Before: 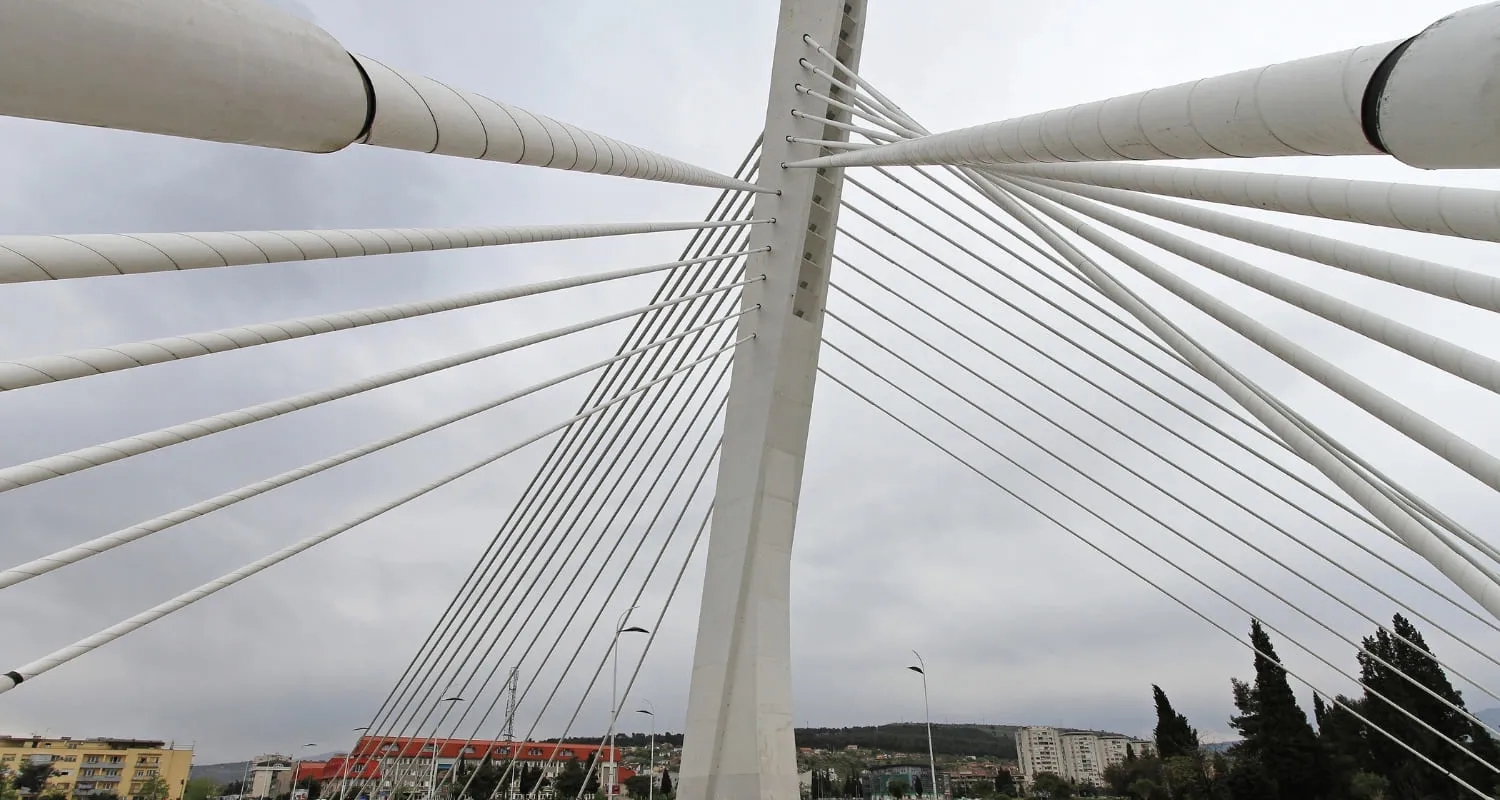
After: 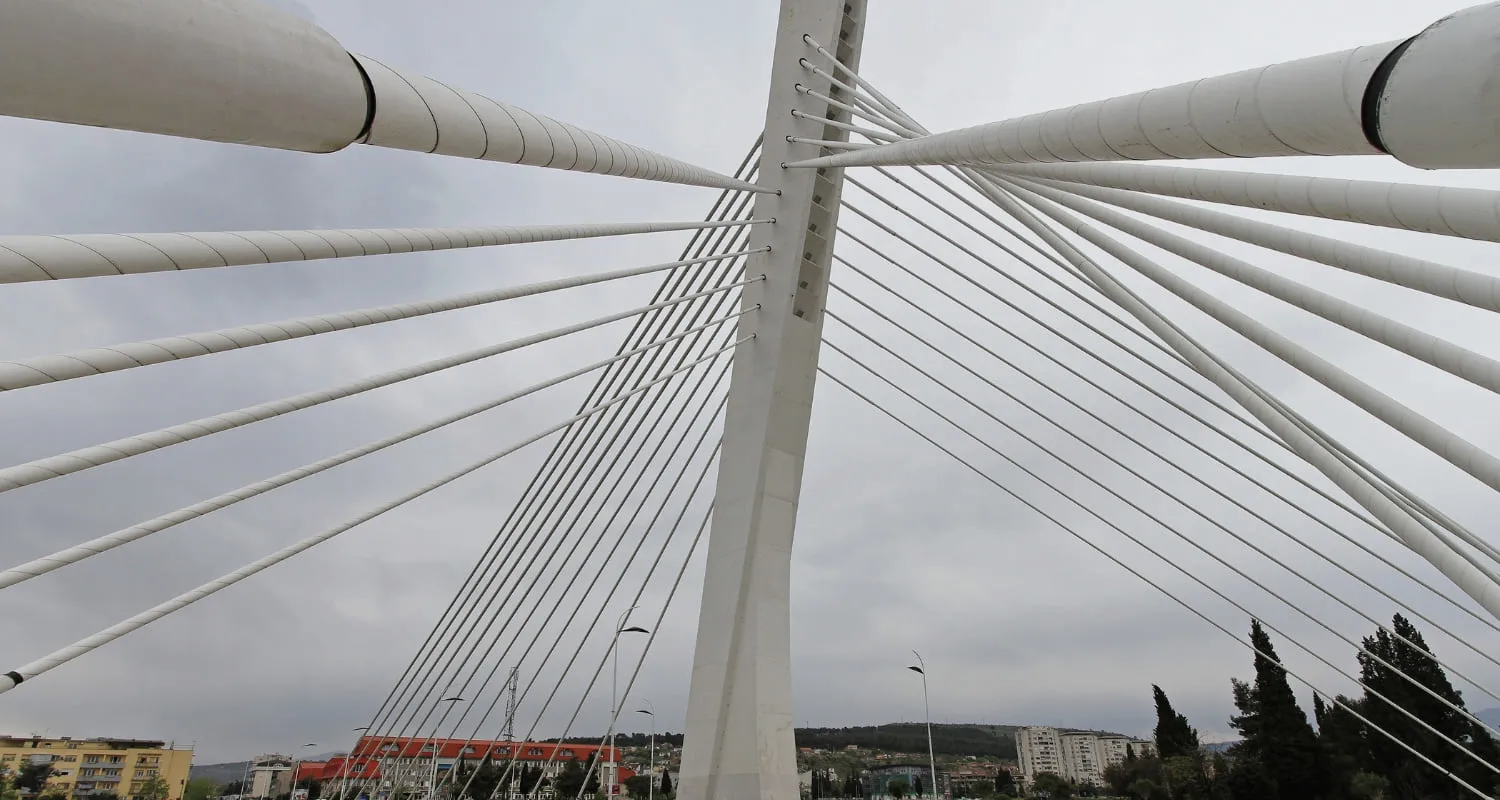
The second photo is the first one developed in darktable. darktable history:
exposure: exposure -0.27 EV, compensate highlight preservation false
